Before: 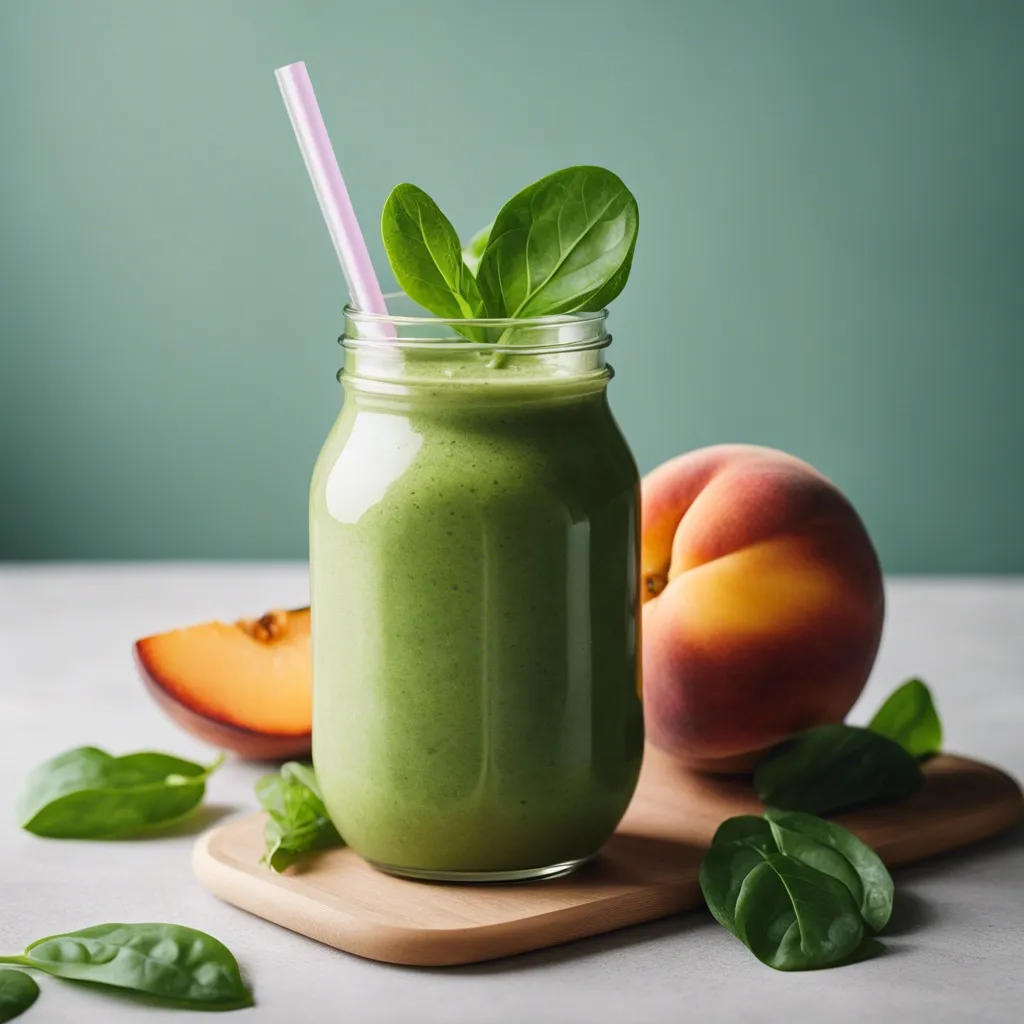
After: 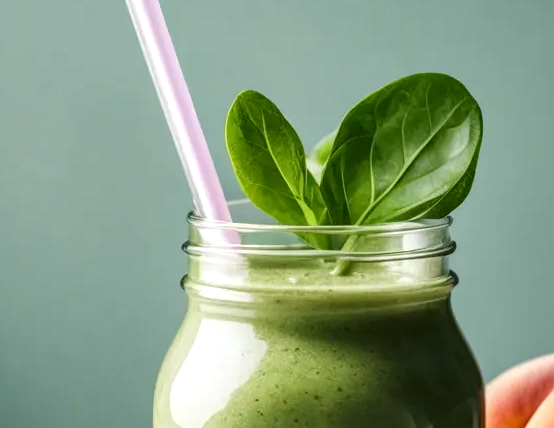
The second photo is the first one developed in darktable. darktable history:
crop: left 15.238%, top 9.162%, right 30.602%, bottom 49.028%
local contrast: detail 142%
